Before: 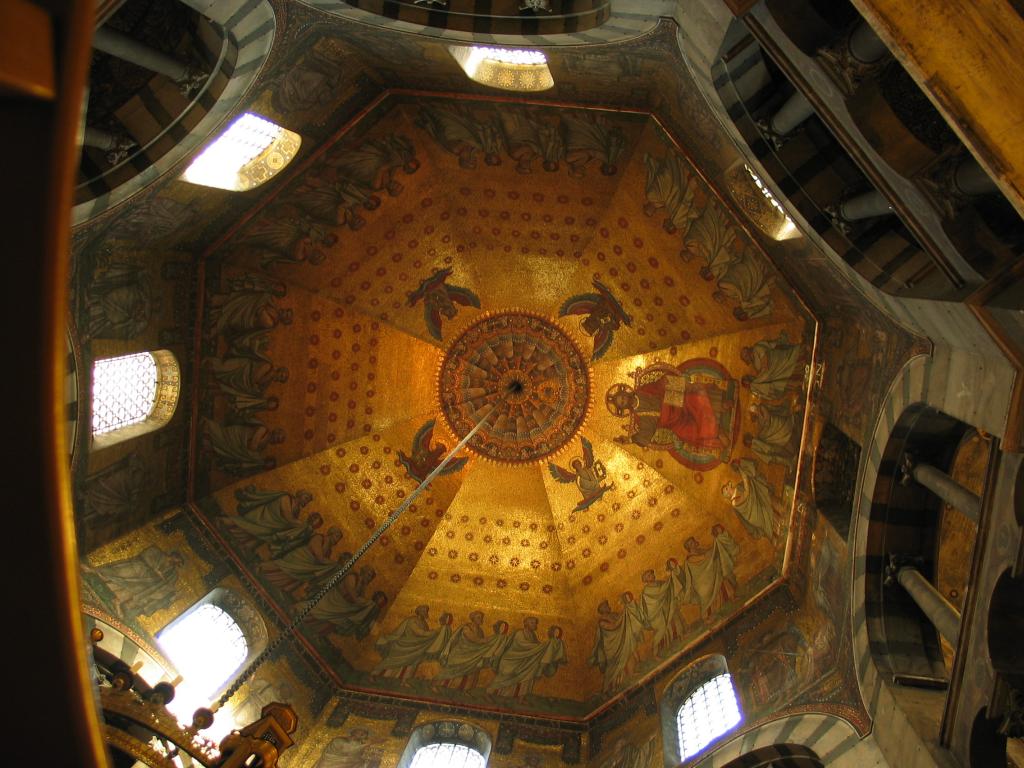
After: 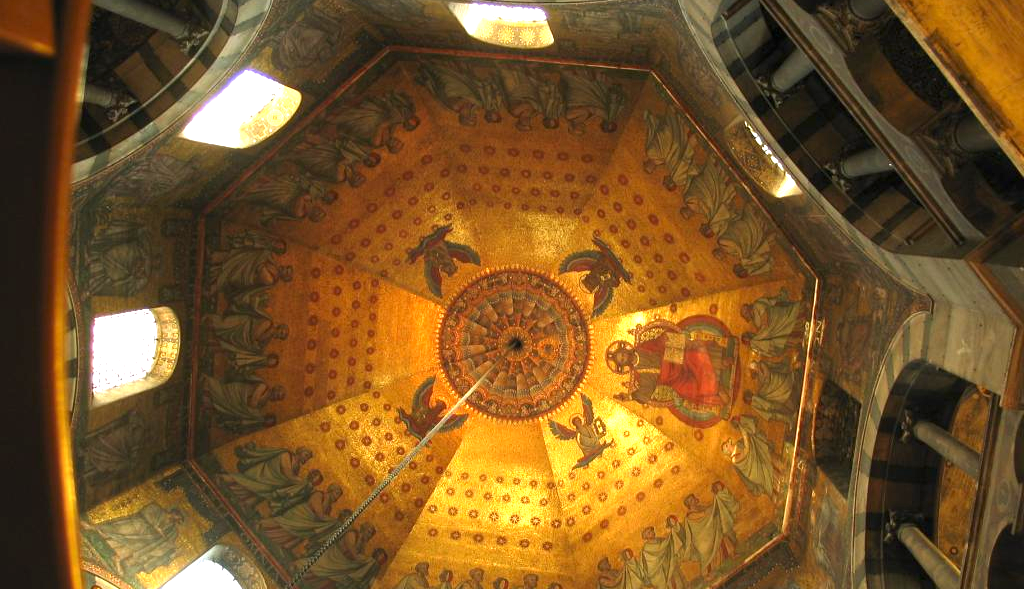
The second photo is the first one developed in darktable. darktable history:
exposure: exposure 1.061 EV, compensate highlight preservation false
crop: top 5.667%, bottom 17.637%
